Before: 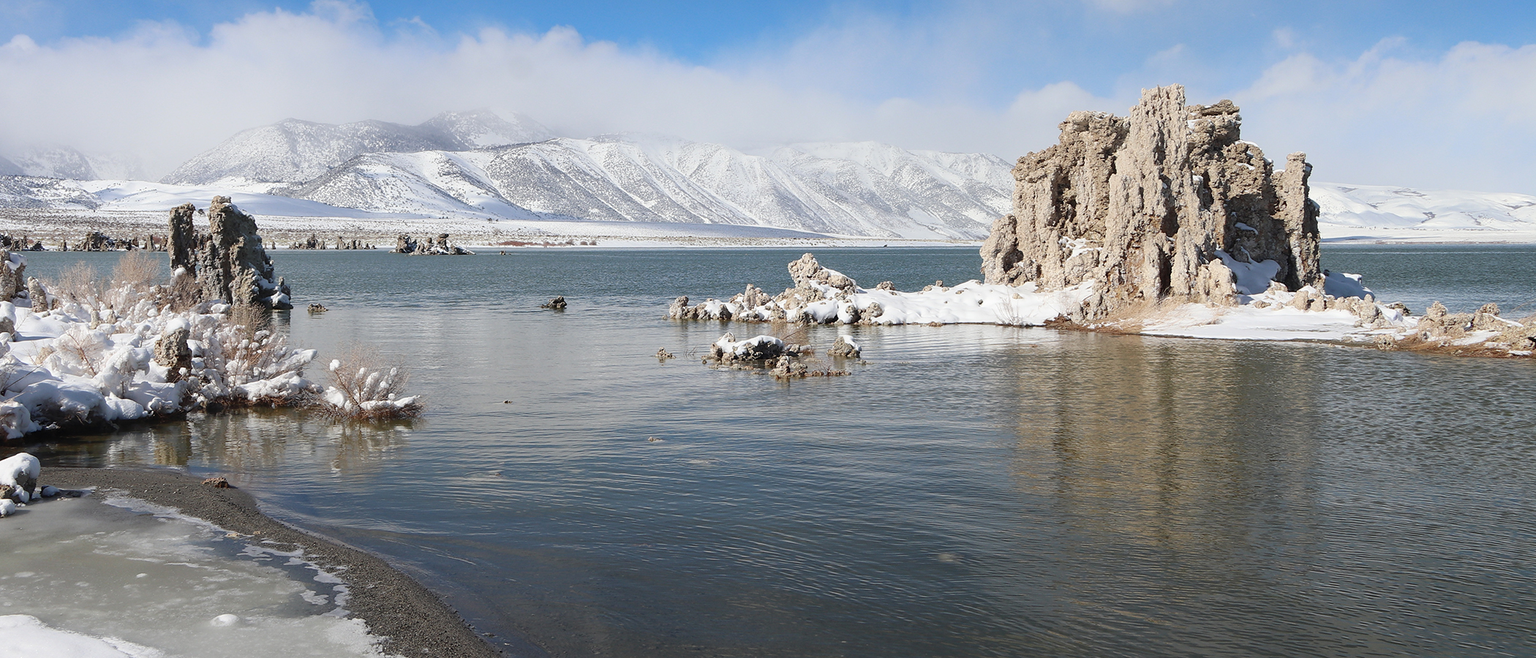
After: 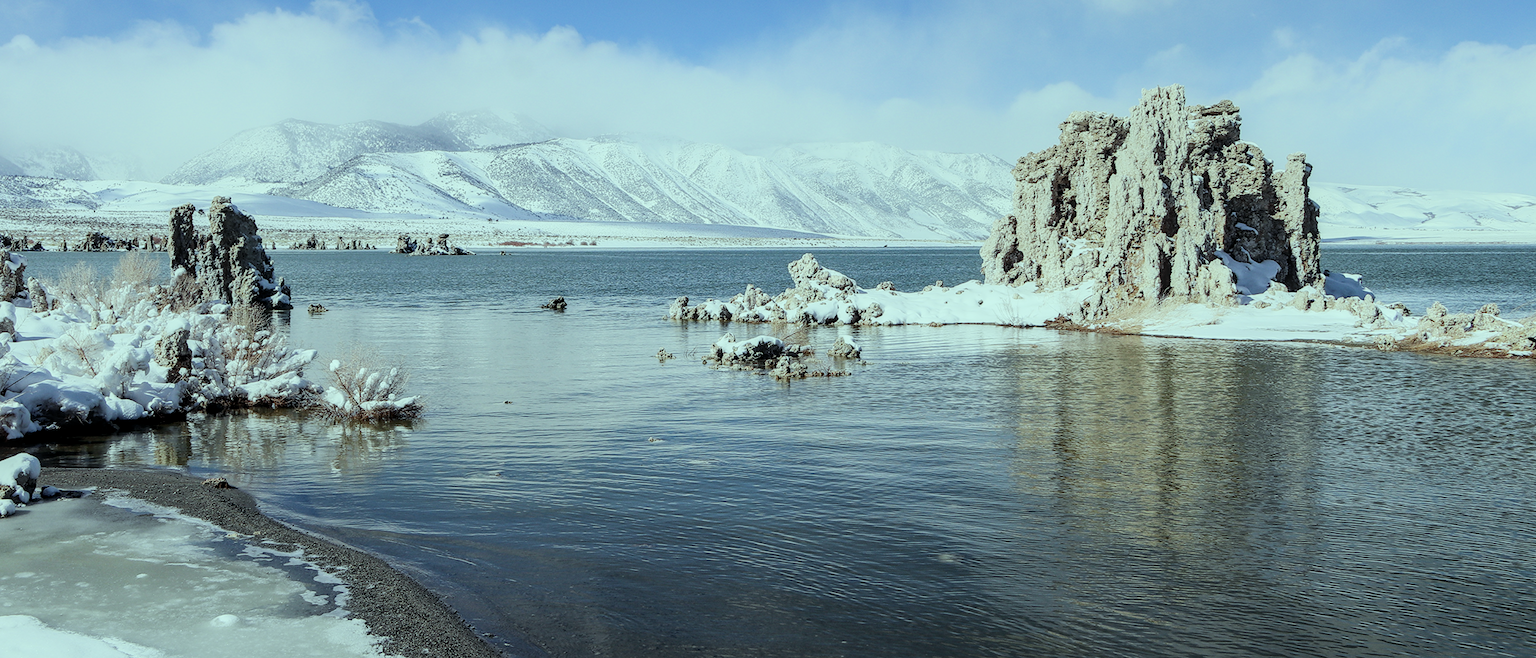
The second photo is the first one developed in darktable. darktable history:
filmic rgb: black relative exposure -7.65 EV, white relative exposure 4.56 EV, hardness 3.61
local contrast: on, module defaults
tone equalizer: -8 EV -0.417 EV, -7 EV -0.389 EV, -6 EV -0.333 EV, -5 EV -0.222 EV, -3 EV 0.222 EV, -2 EV 0.333 EV, -1 EV 0.389 EV, +0 EV 0.417 EV, edges refinement/feathering 500, mask exposure compensation -1.57 EV, preserve details no
color balance: mode lift, gamma, gain (sRGB), lift [0.997, 0.979, 1.021, 1.011], gamma [1, 1.084, 0.916, 0.998], gain [1, 0.87, 1.13, 1.101], contrast 4.55%, contrast fulcrum 38.24%, output saturation 104.09%
